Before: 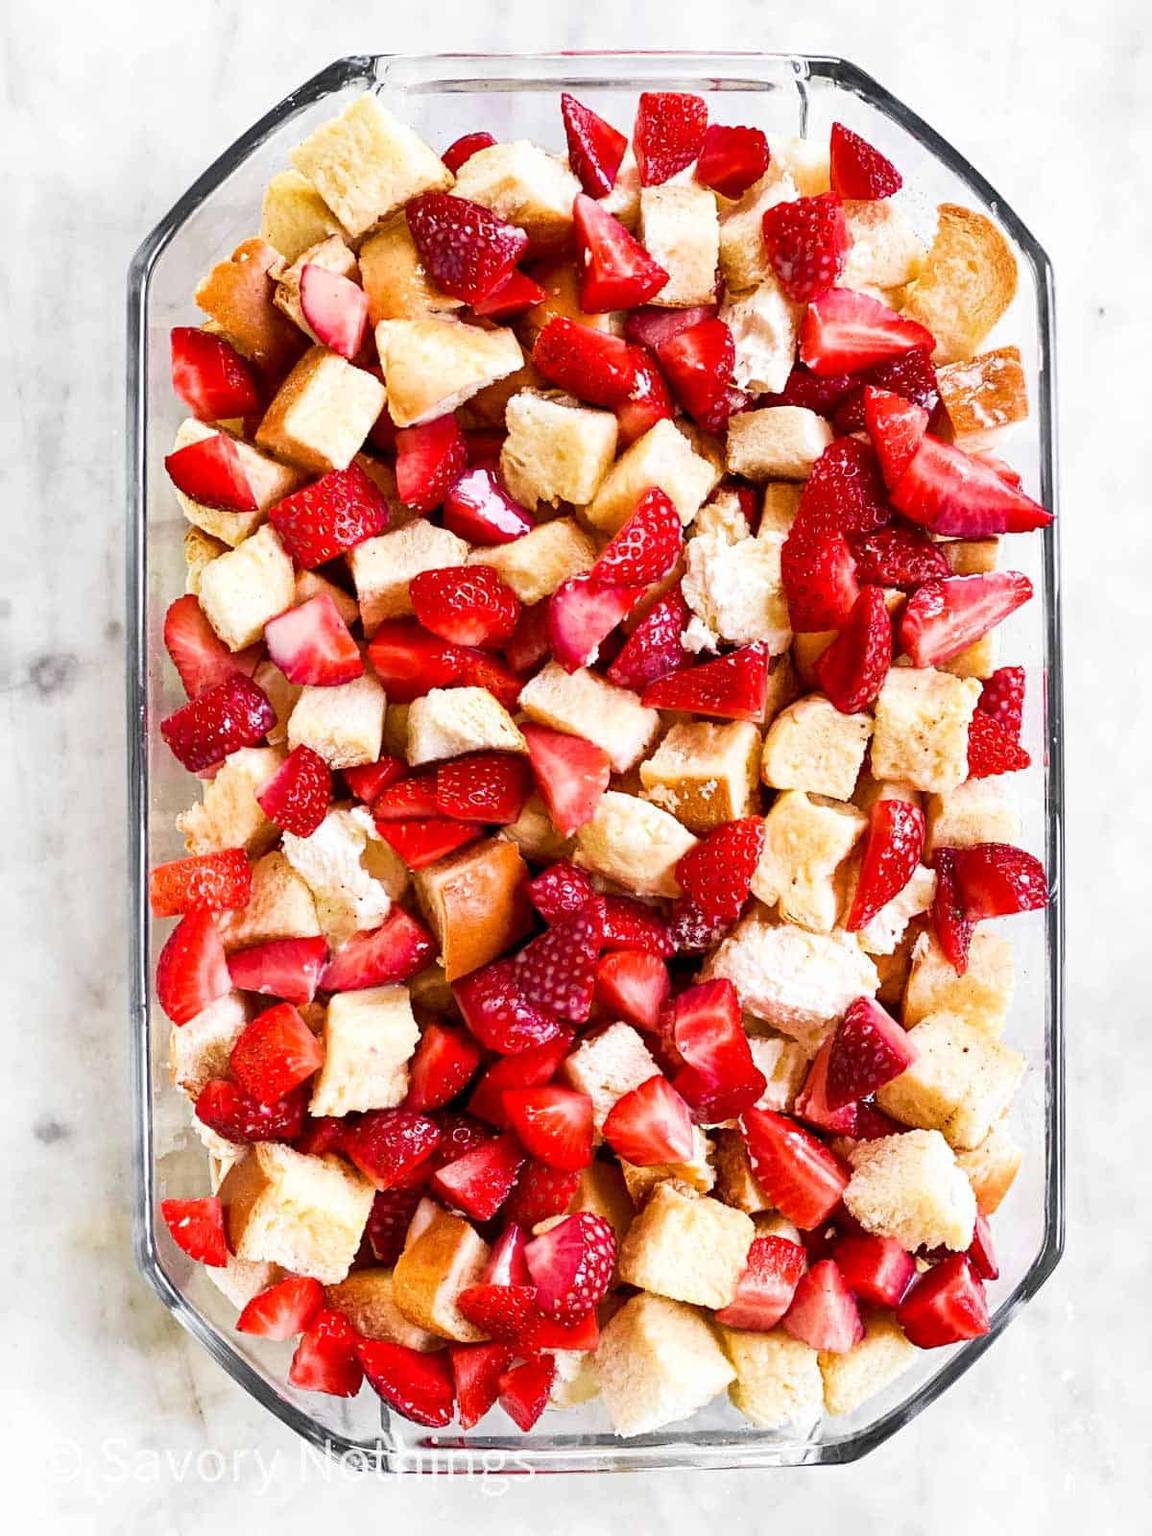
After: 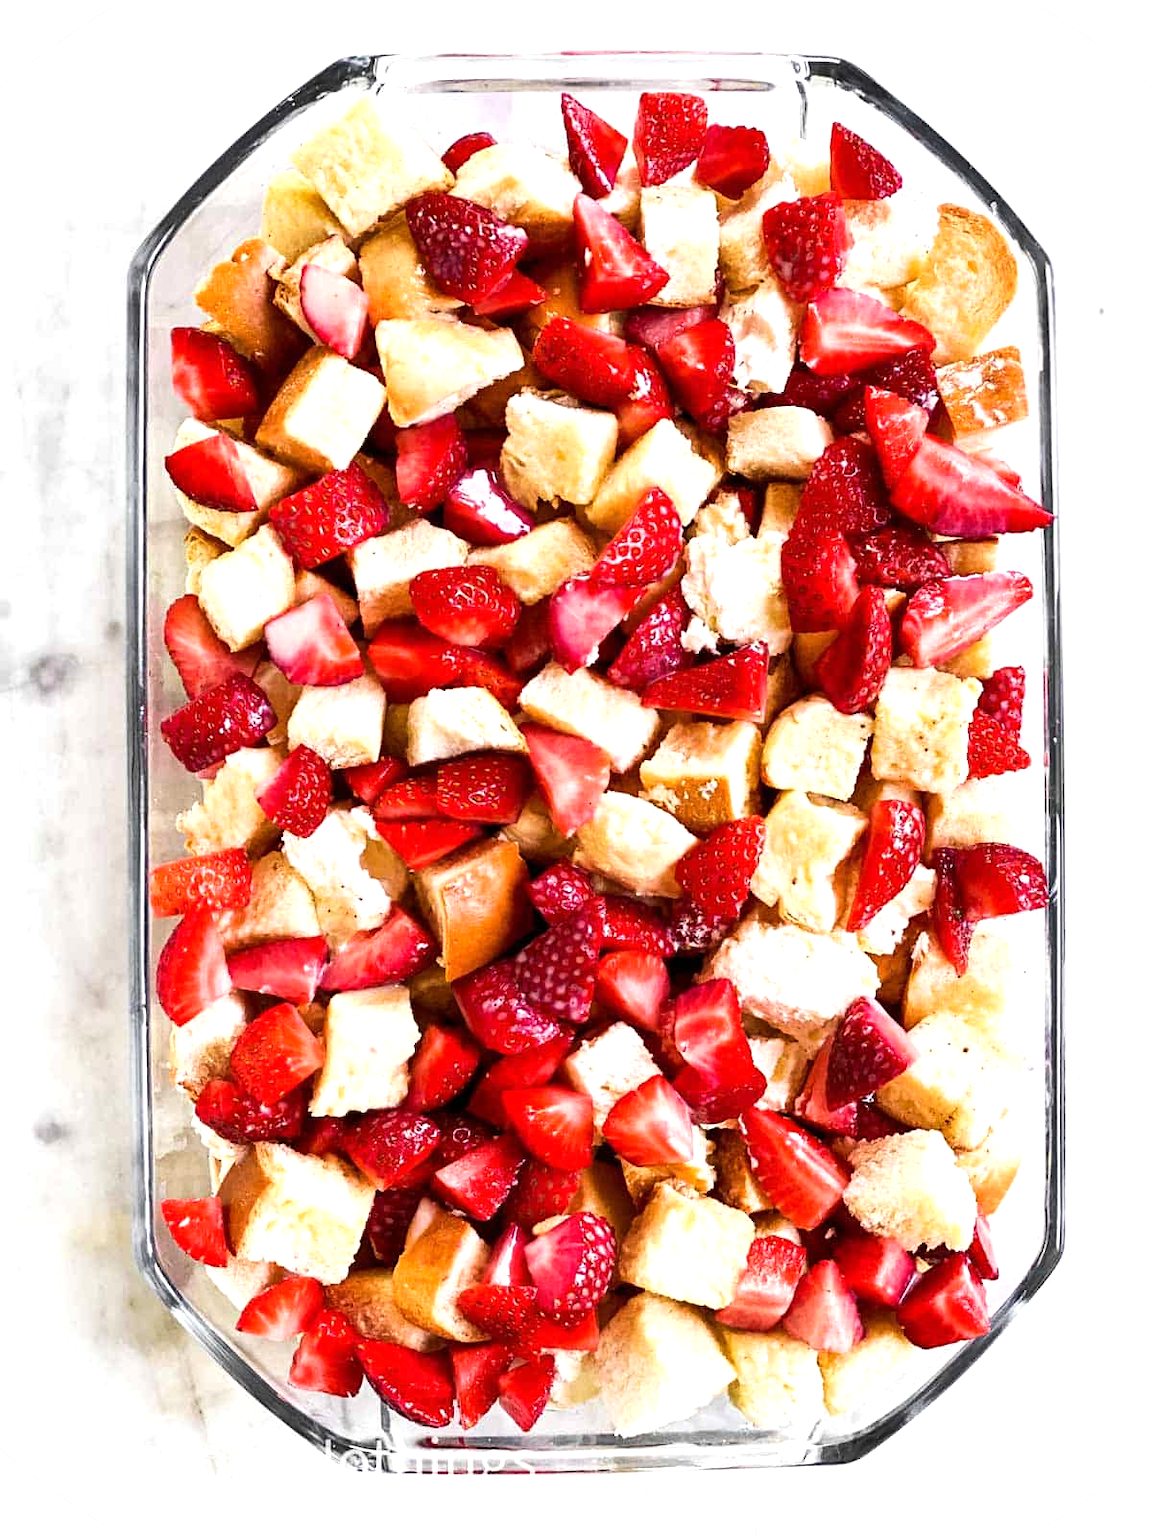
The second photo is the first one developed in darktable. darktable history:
base curve: preserve colors none
vignetting: fall-off start 116.02%, fall-off radius 59.55%, unbound false
tone equalizer: -8 EV -0.431 EV, -7 EV -0.363 EV, -6 EV -0.323 EV, -5 EV -0.197 EV, -3 EV 0.239 EV, -2 EV 0.357 EV, -1 EV 0.407 EV, +0 EV 0.41 EV, edges refinement/feathering 500, mask exposure compensation -1.57 EV, preserve details no
